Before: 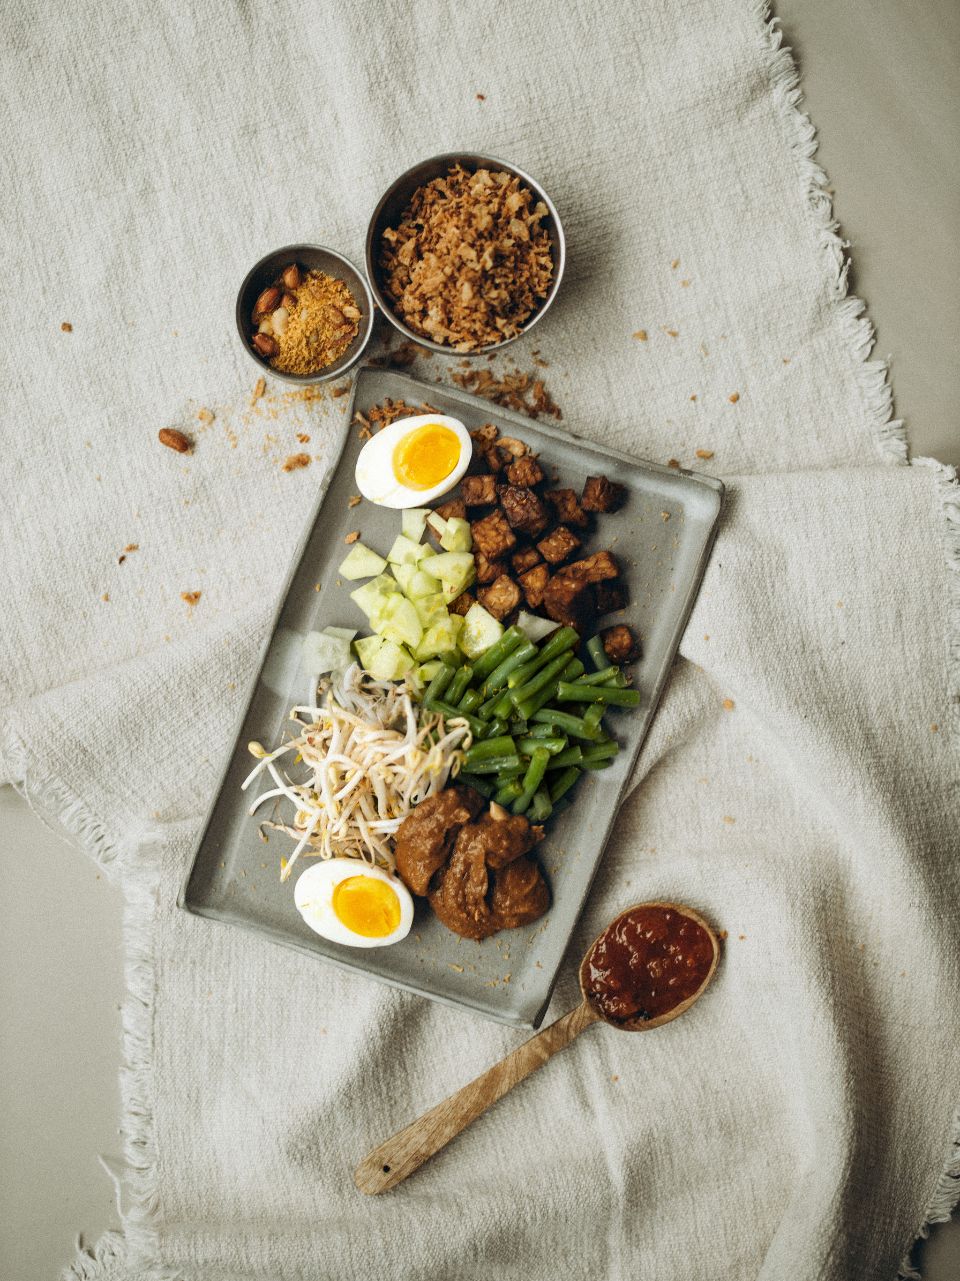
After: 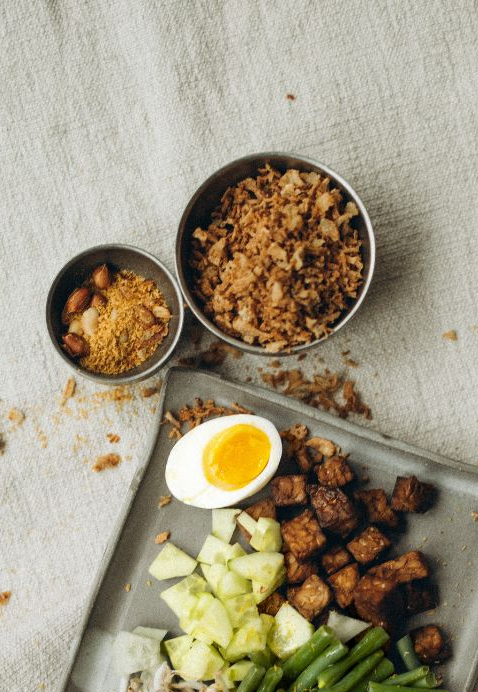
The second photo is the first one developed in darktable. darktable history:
crop: left 19.816%, right 30.33%, bottom 45.962%
